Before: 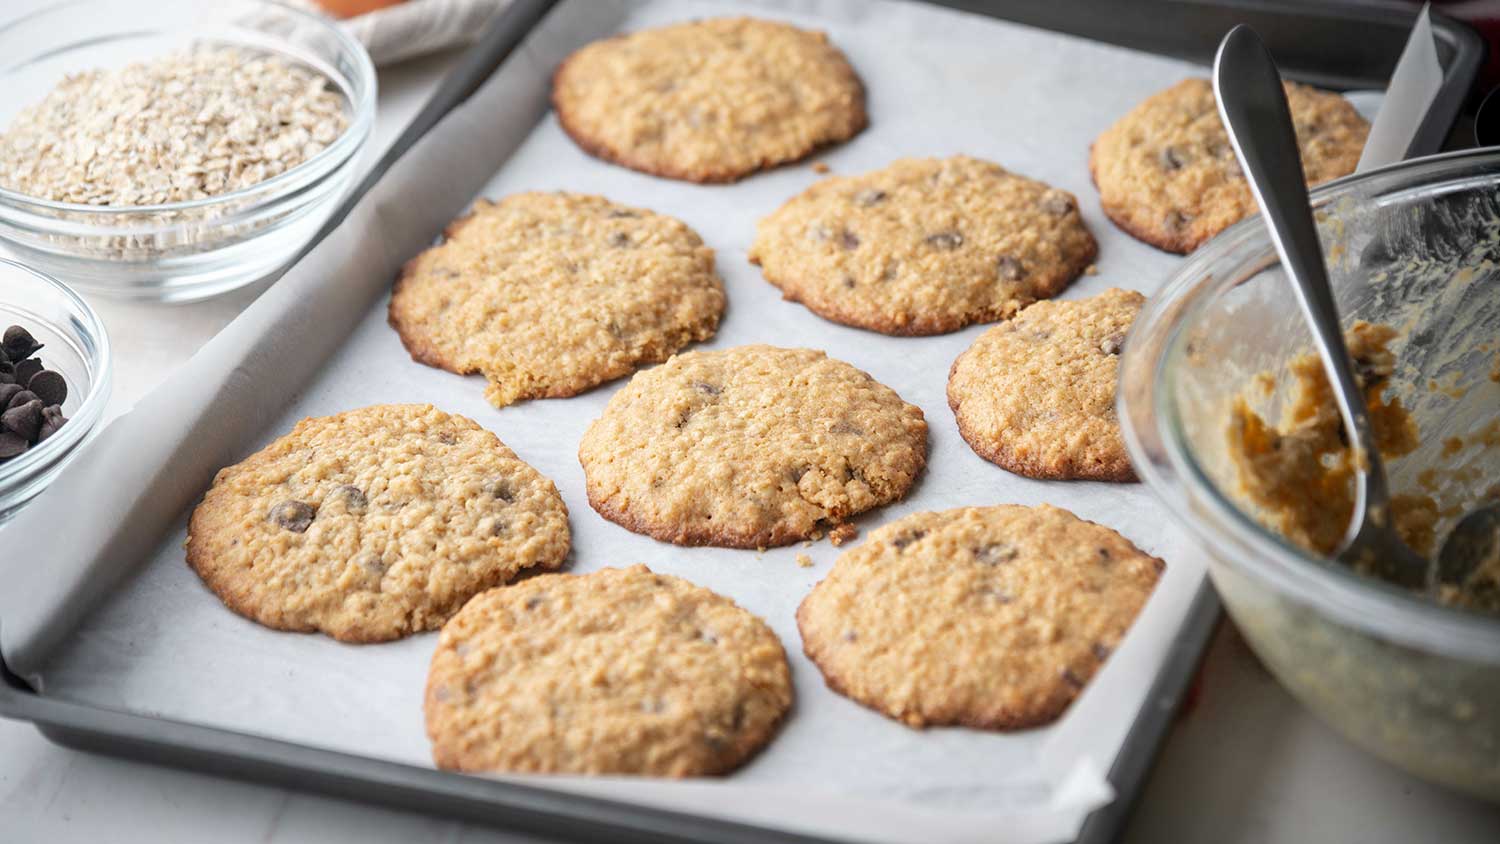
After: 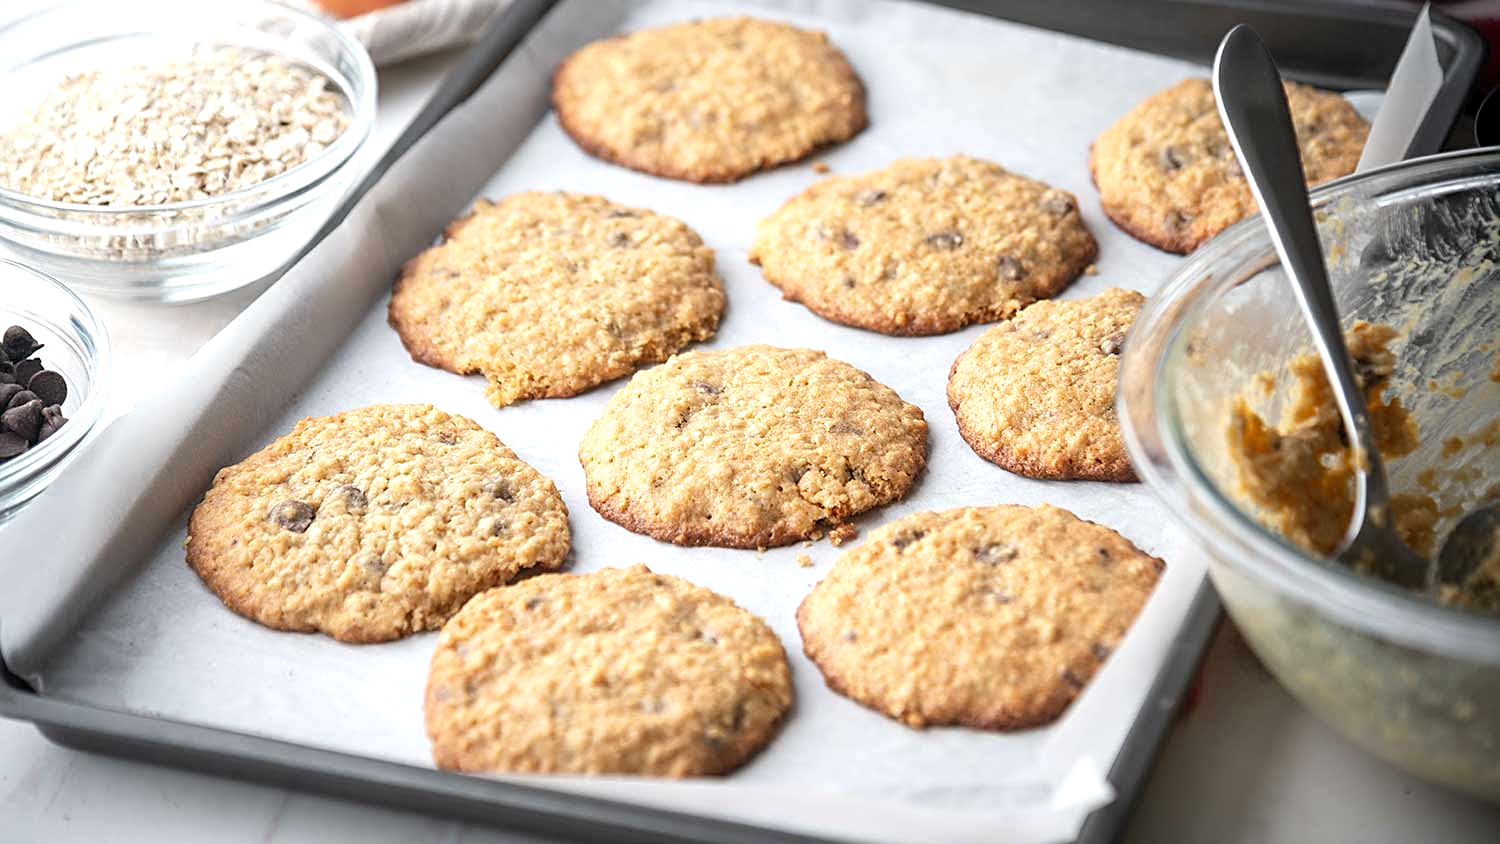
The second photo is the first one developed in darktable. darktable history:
sharpen: on, module defaults
exposure: exposure 0.374 EV, compensate highlight preservation false
